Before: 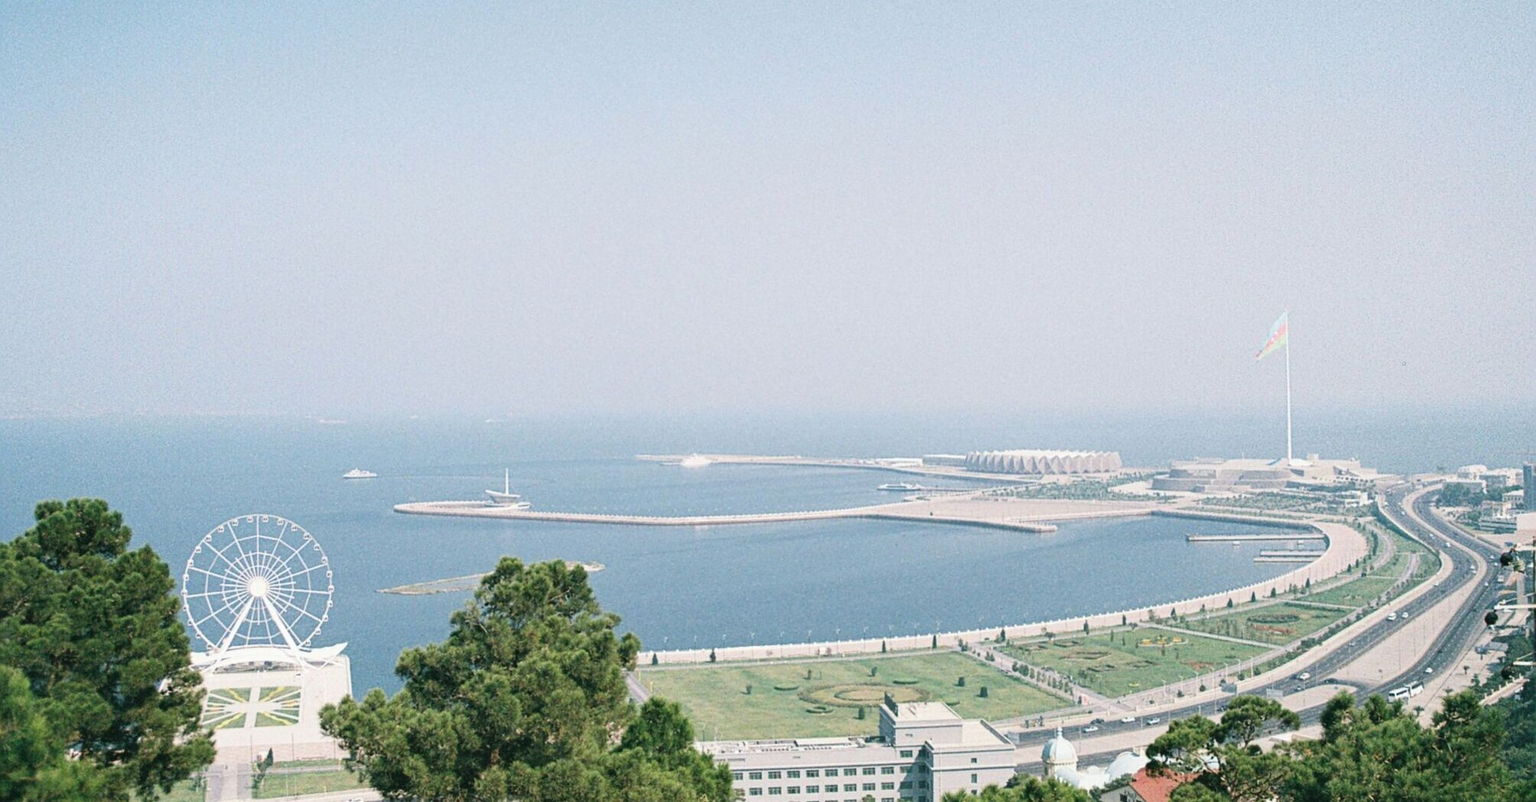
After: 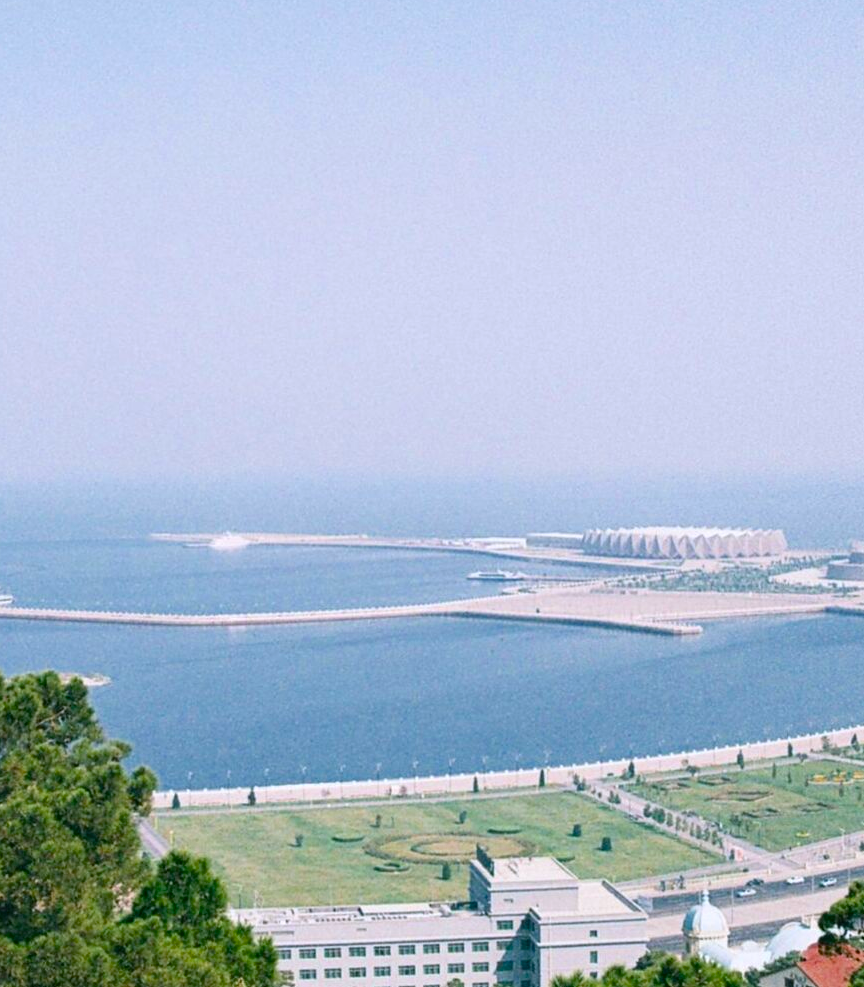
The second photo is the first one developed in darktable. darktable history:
color balance rgb: highlights gain › chroma 1.004%, highlights gain › hue 67.44°, perceptual saturation grading › global saturation 29.535%, global vibrance 10.296%, saturation formula JzAzBz (2021)
crop: left 33.896%, top 5.942%, right 23.119%
color calibration: illuminant as shot in camera, x 0.358, y 0.373, temperature 4628.91 K, saturation algorithm version 1 (2020)
